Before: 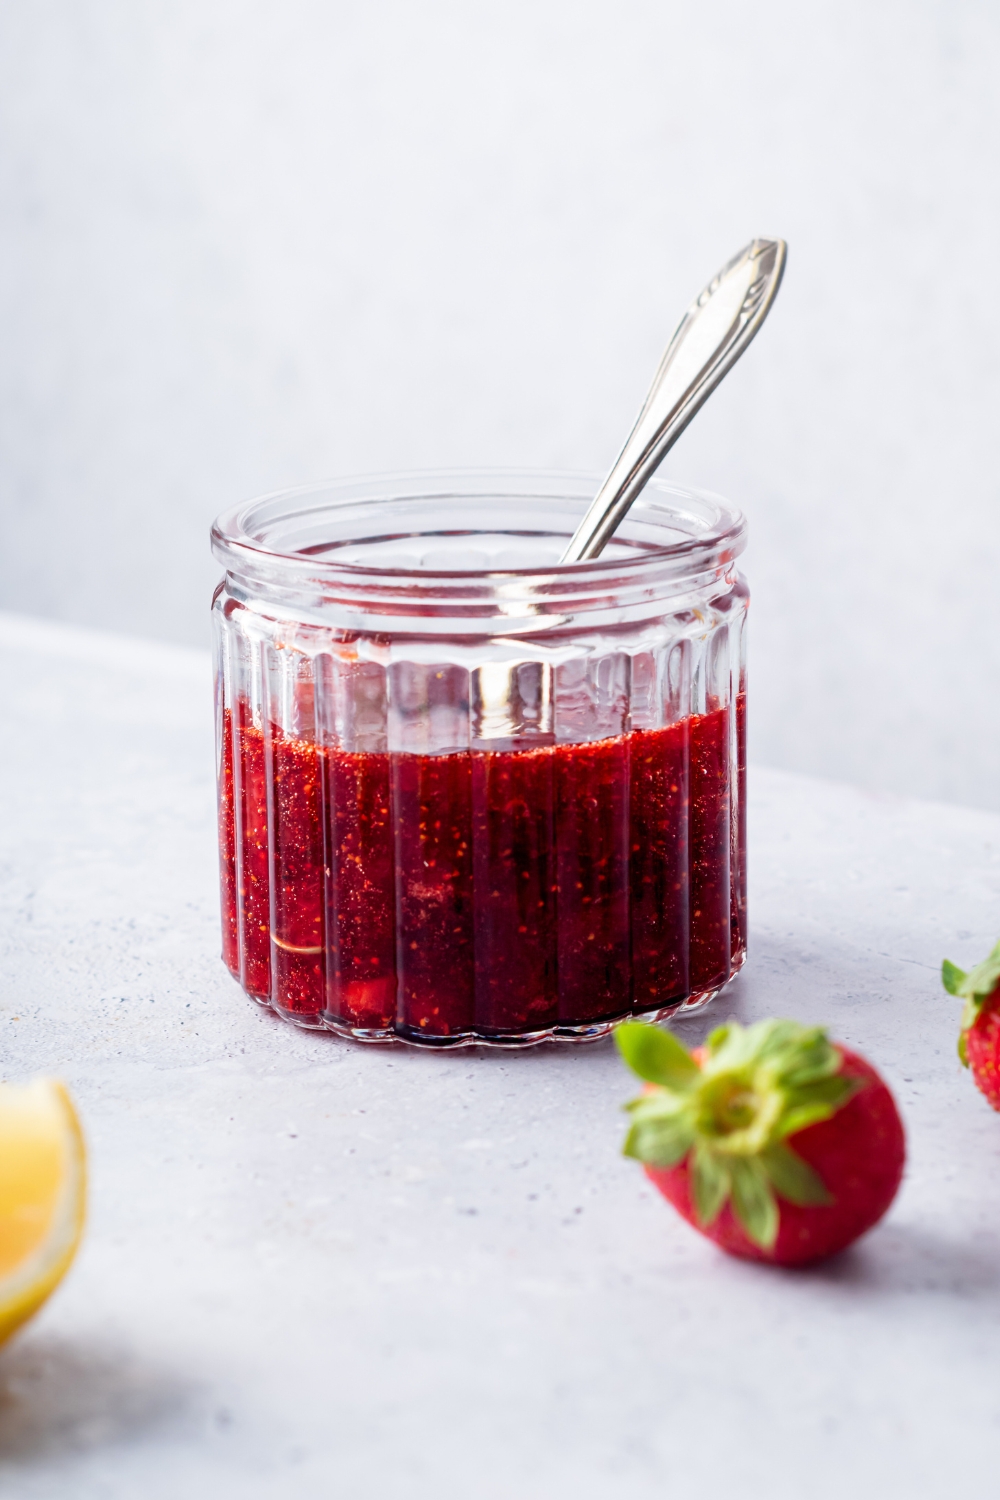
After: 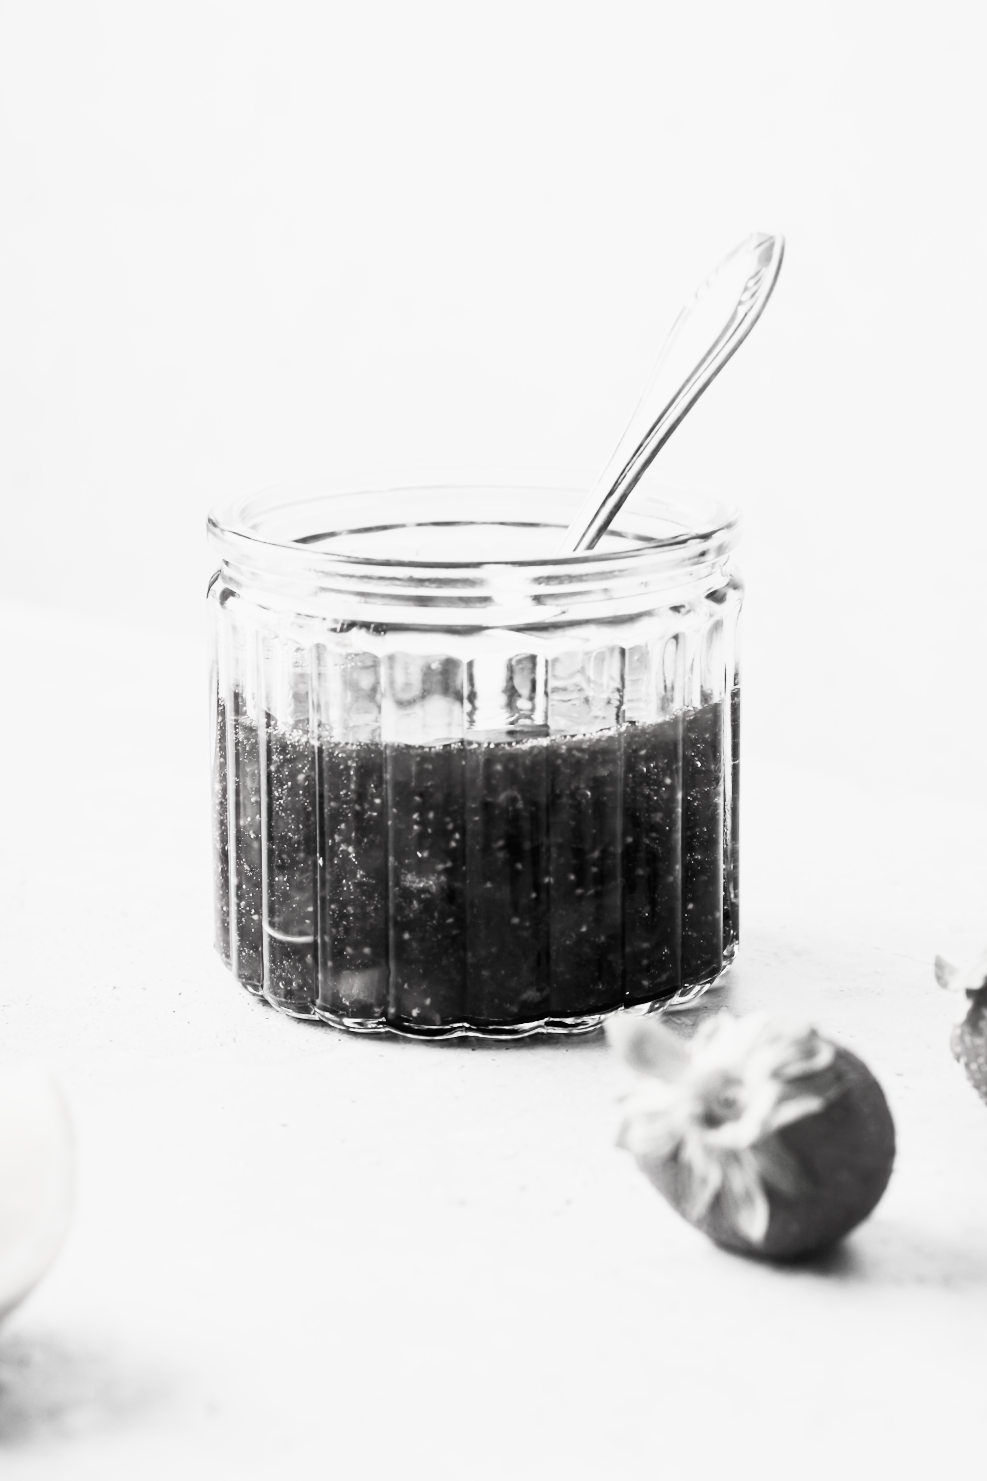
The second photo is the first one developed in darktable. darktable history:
crop and rotate: angle -0.477°
filmic rgb: black relative exposure -7.65 EV, white relative exposure 4.56 EV, threshold 3.06 EV, hardness 3.61, contrast 0.985, enable highlight reconstruction true
contrast brightness saturation: contrast 0.52, brightness 0.473, saturation -0.986
